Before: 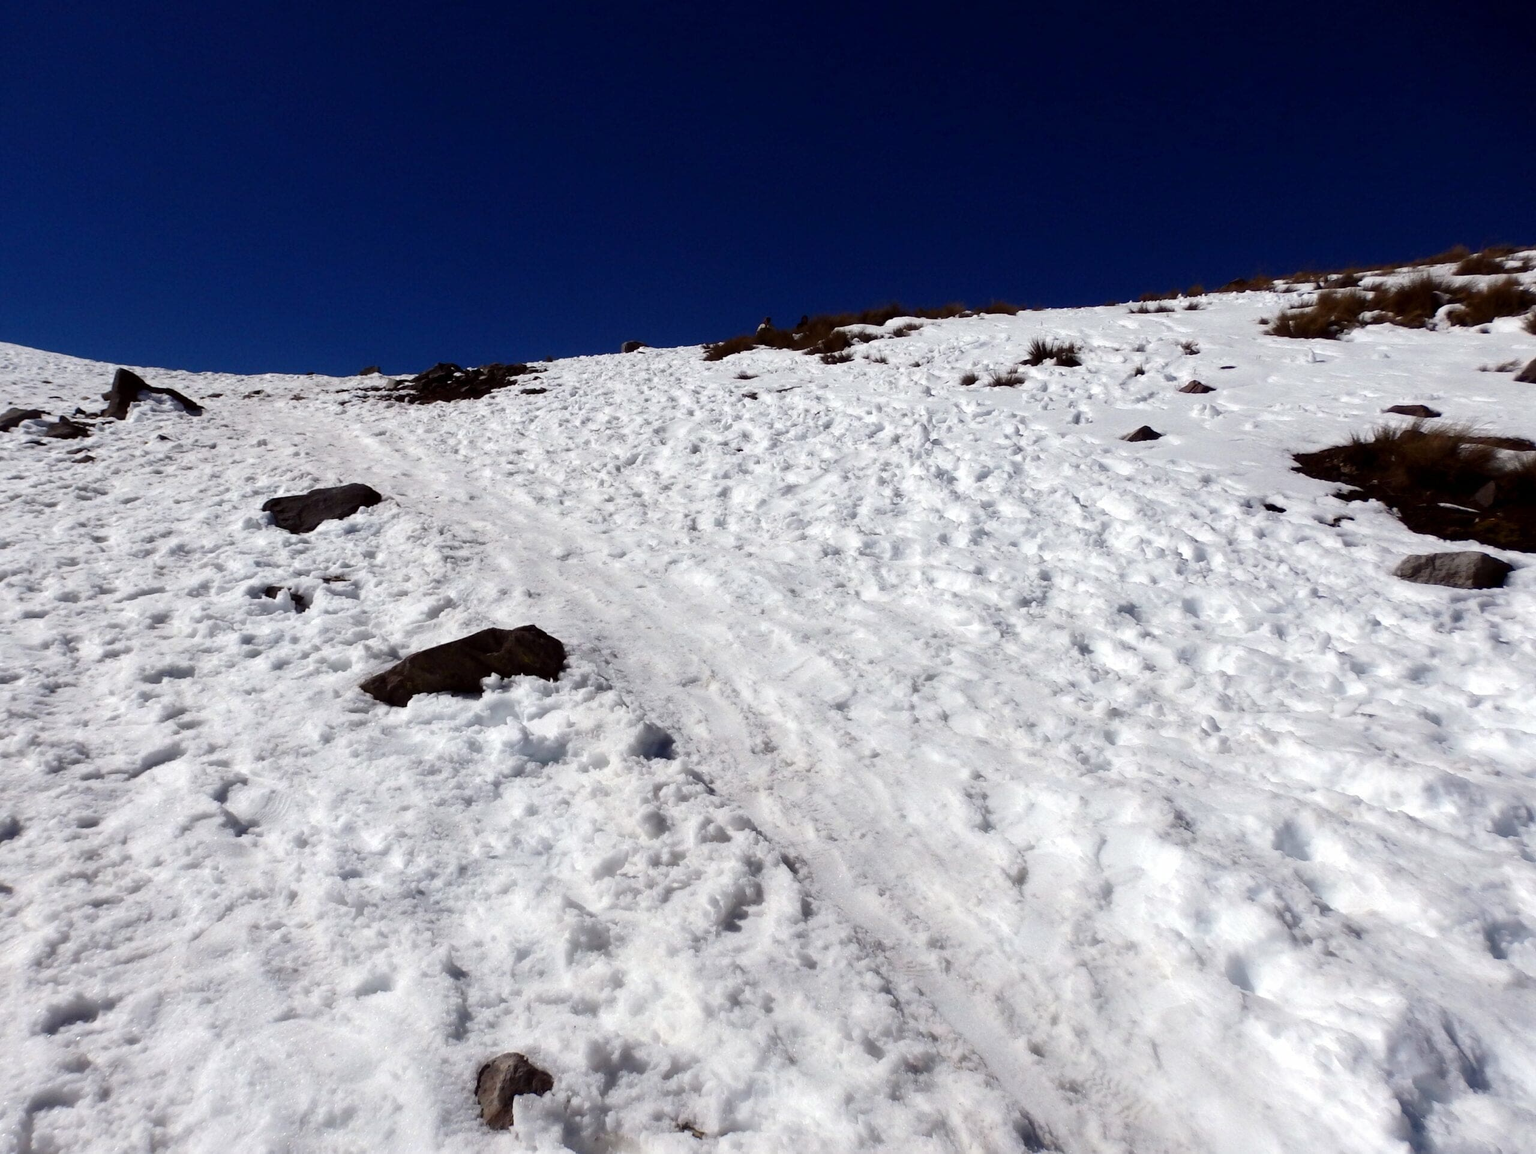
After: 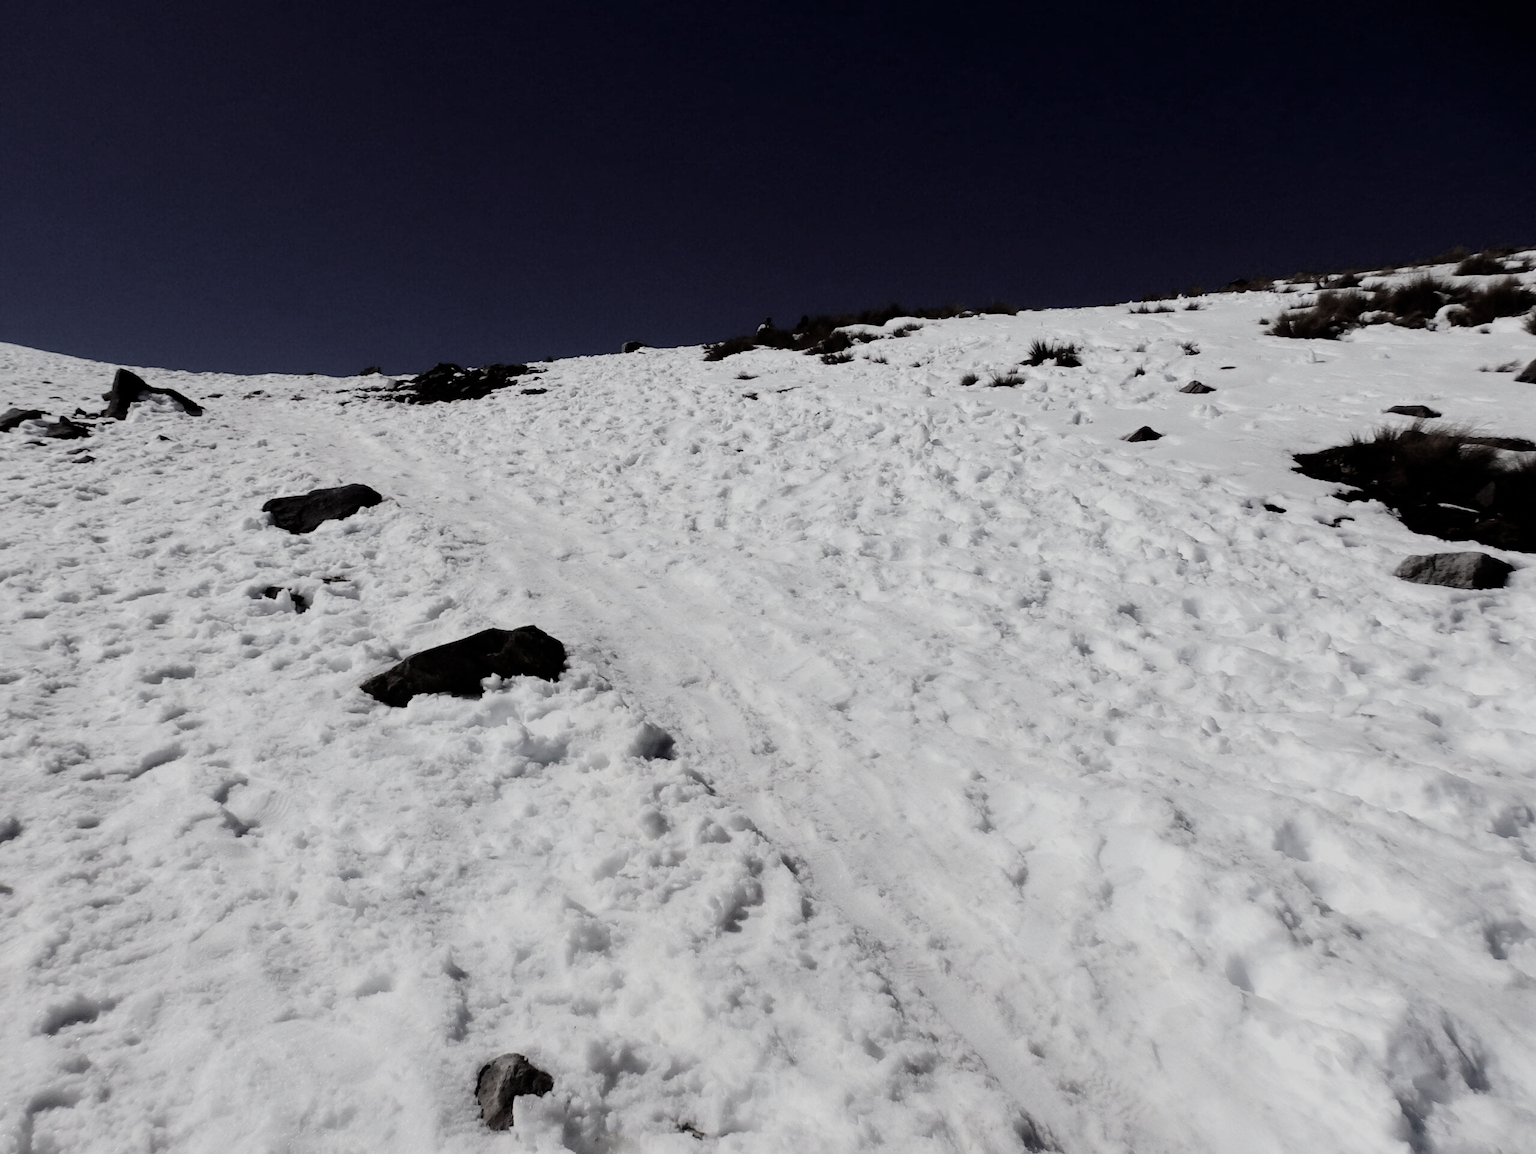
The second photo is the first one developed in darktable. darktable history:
filmic rgb: black relative exposure -7.65 EV, white relative exposure 4.56 EV, hardness 3.61, color science v6 (2022)
color correction: highlights b* 0.008, saturation 0.344
